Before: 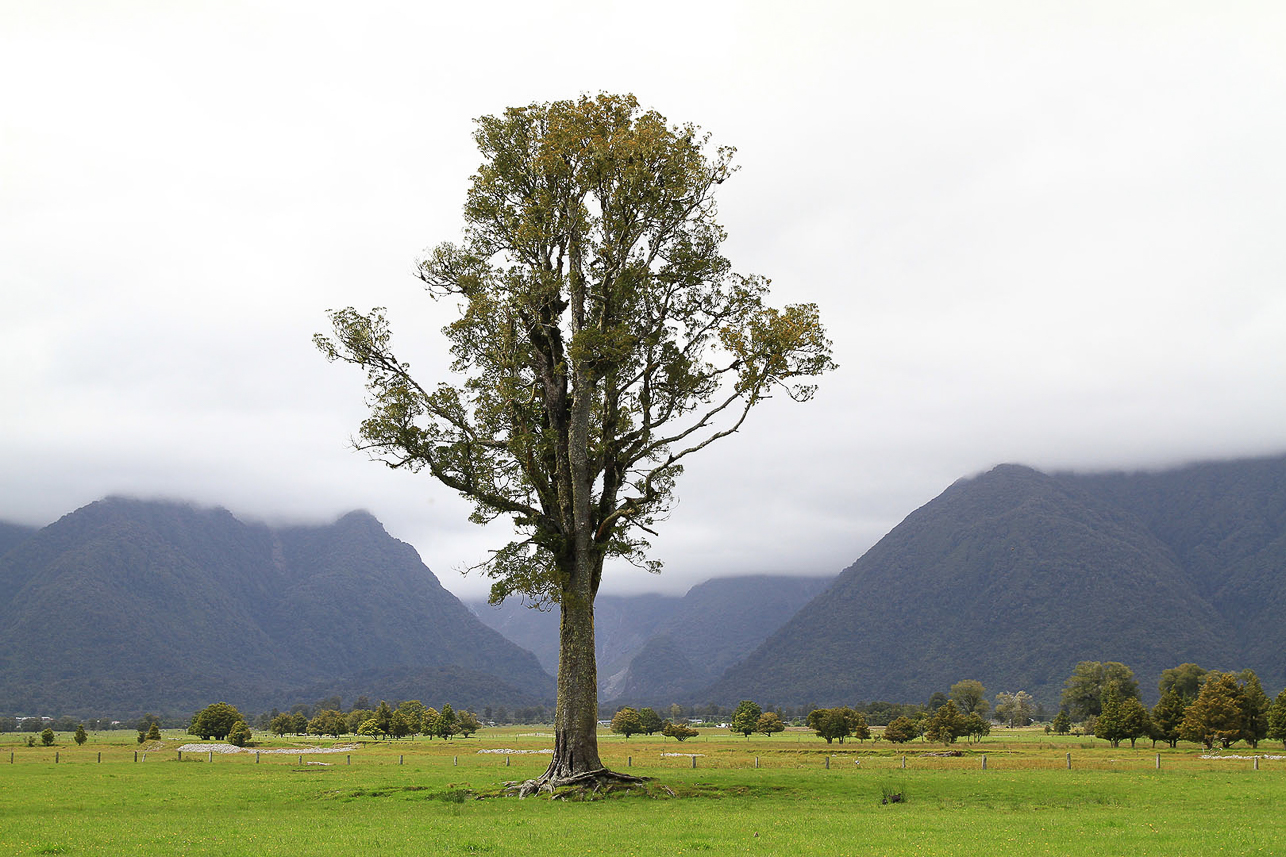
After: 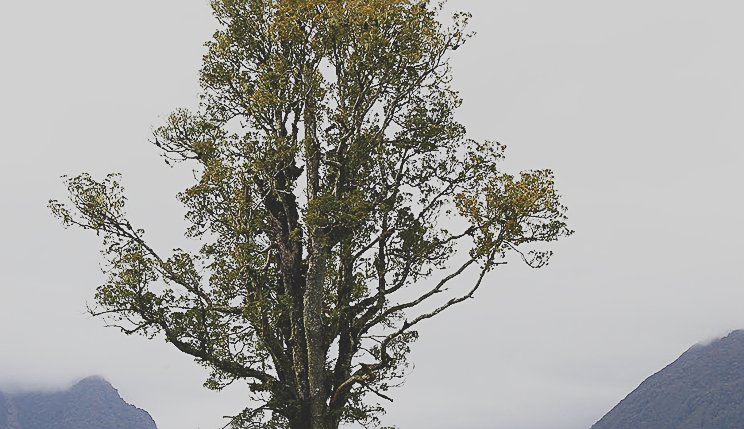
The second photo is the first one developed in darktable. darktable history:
sharpen: amount 0.497
tone curve: curves: ch0 [(0, 0.148) (0.191, 0.225) (0.712, 0.695) (0.864, 0.797) (1, 0.839)], preserve colors none
crop: left 20.626%, top 15.745%, right 21.453%, bottom 34.145%
